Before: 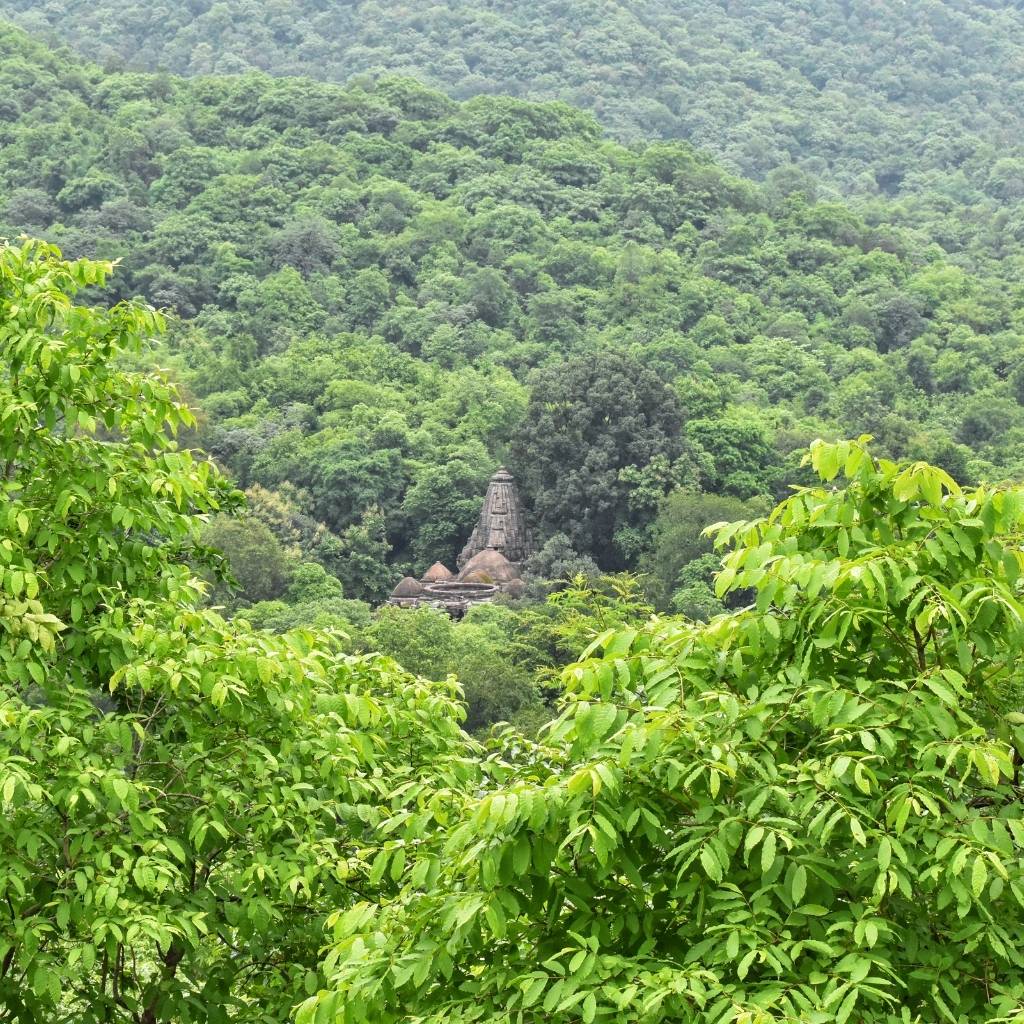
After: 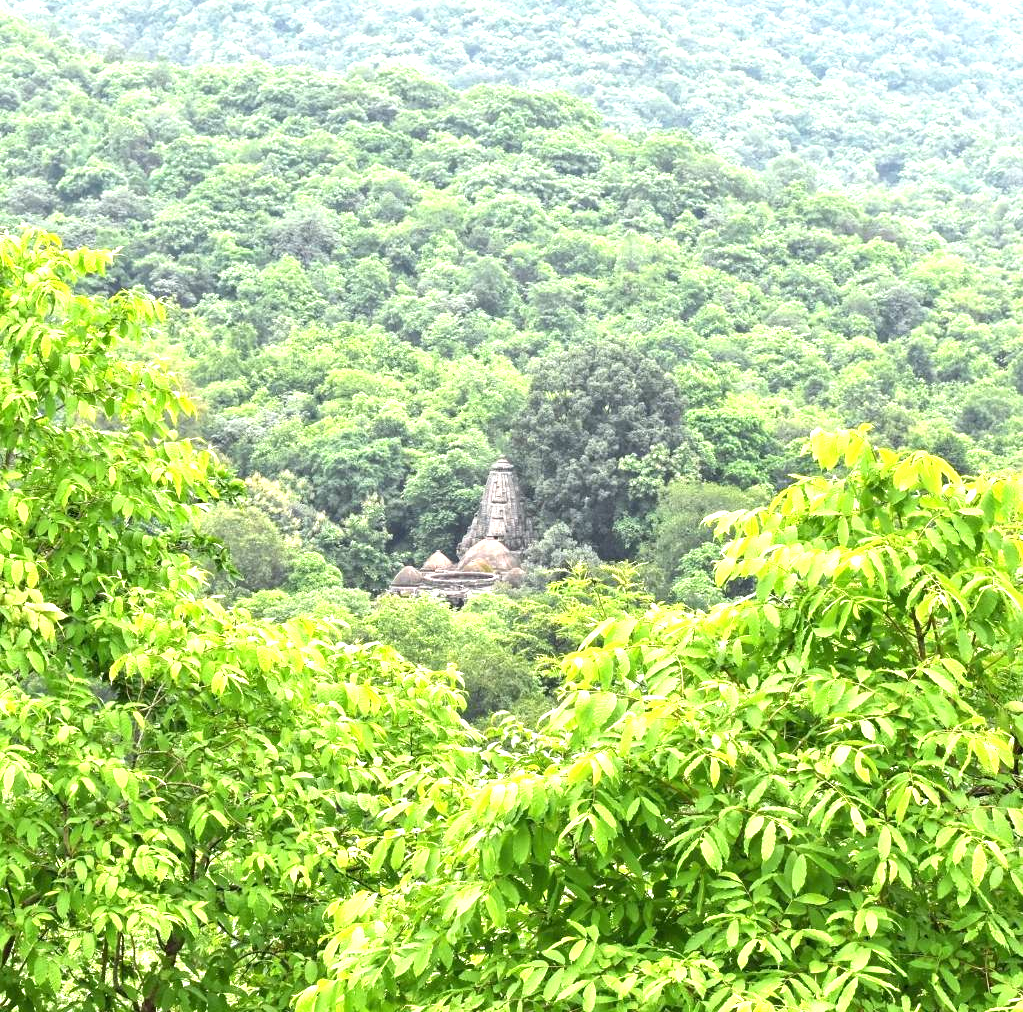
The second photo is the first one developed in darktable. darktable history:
exposure: exposure 1.161 EV, compensate exposure bias true, compensate highlight preservation false
crop: top 1.123%, right 0.079%
tone equalizer: on, module defaults
